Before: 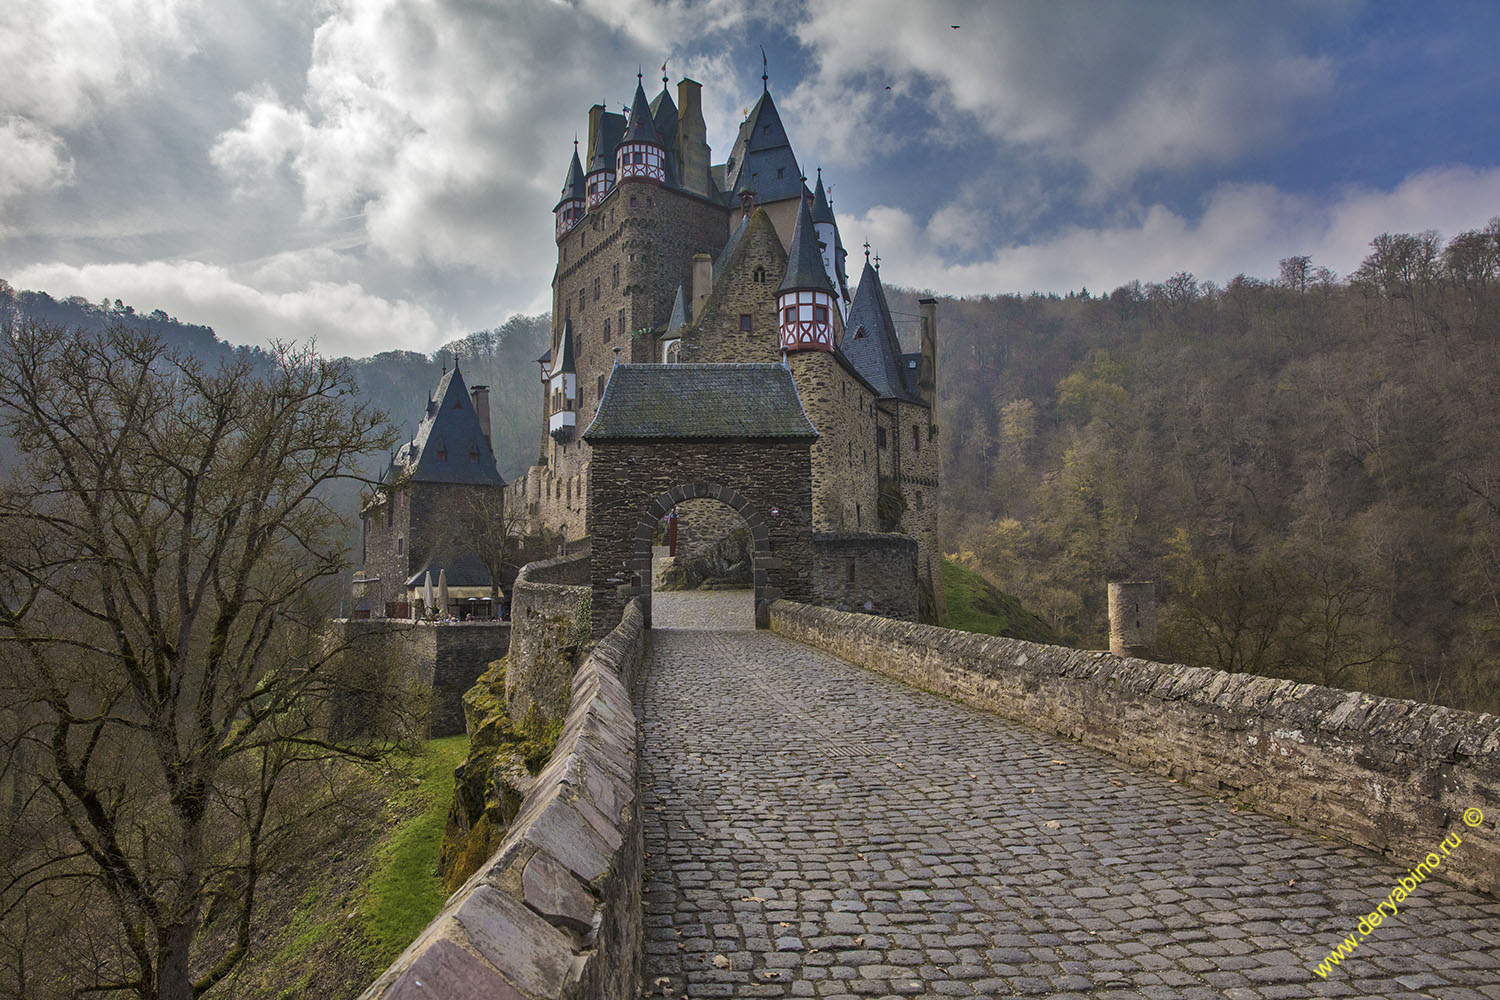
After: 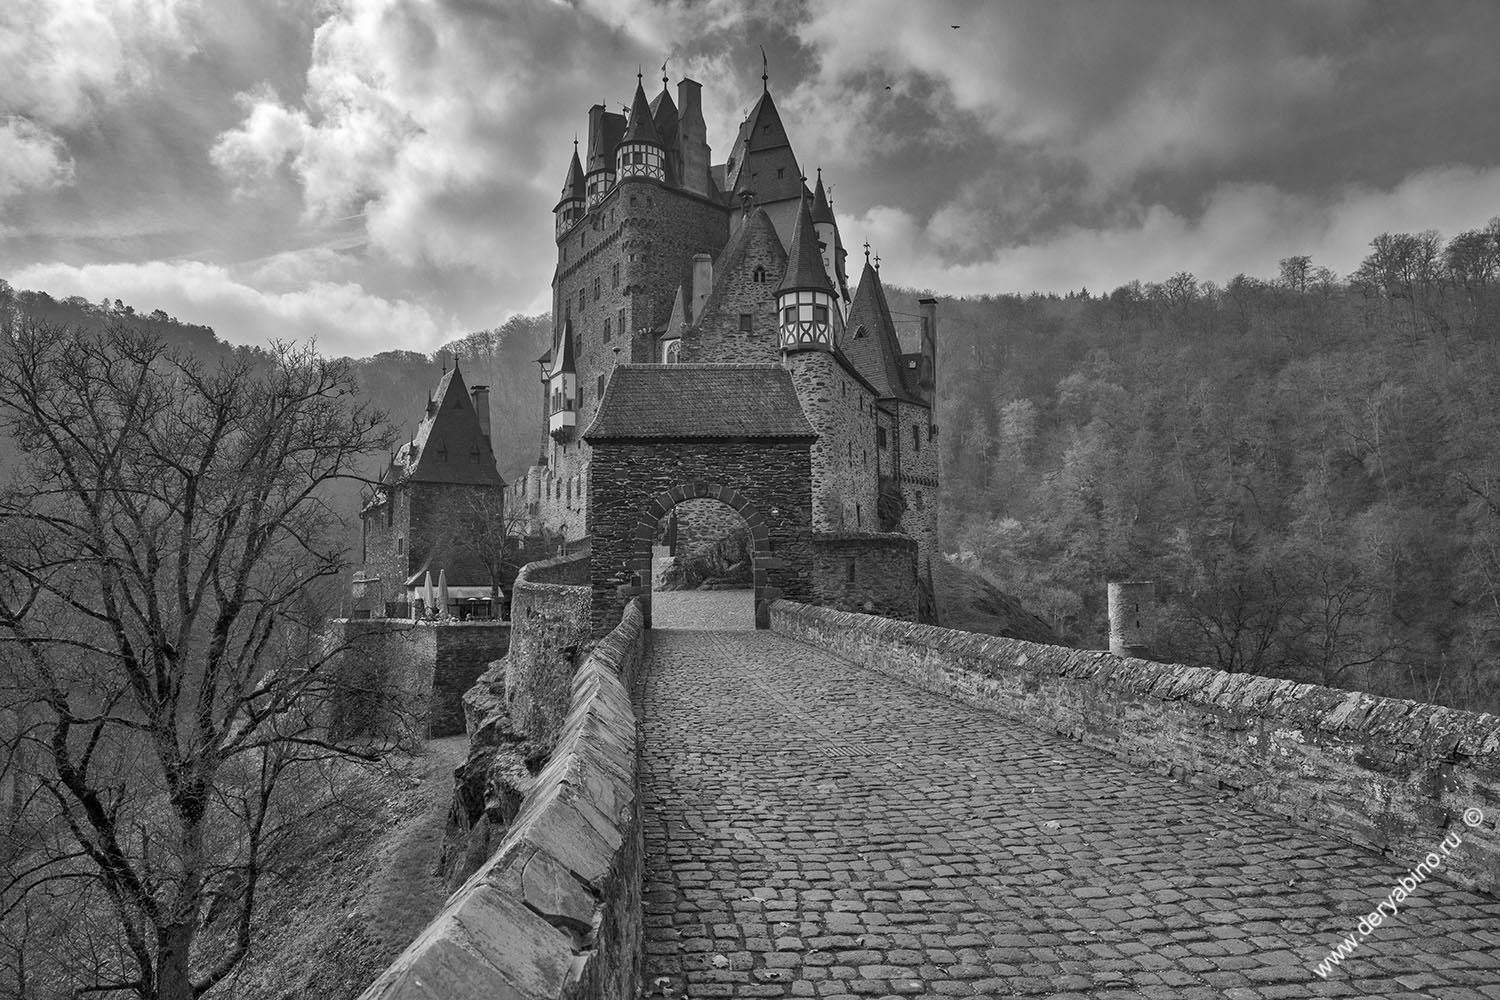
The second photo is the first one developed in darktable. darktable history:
color correction: highlights a* -10.04, highlights b* -10.37
shadows and highlights: soften with gaussian
monochrome: on, module defaults
